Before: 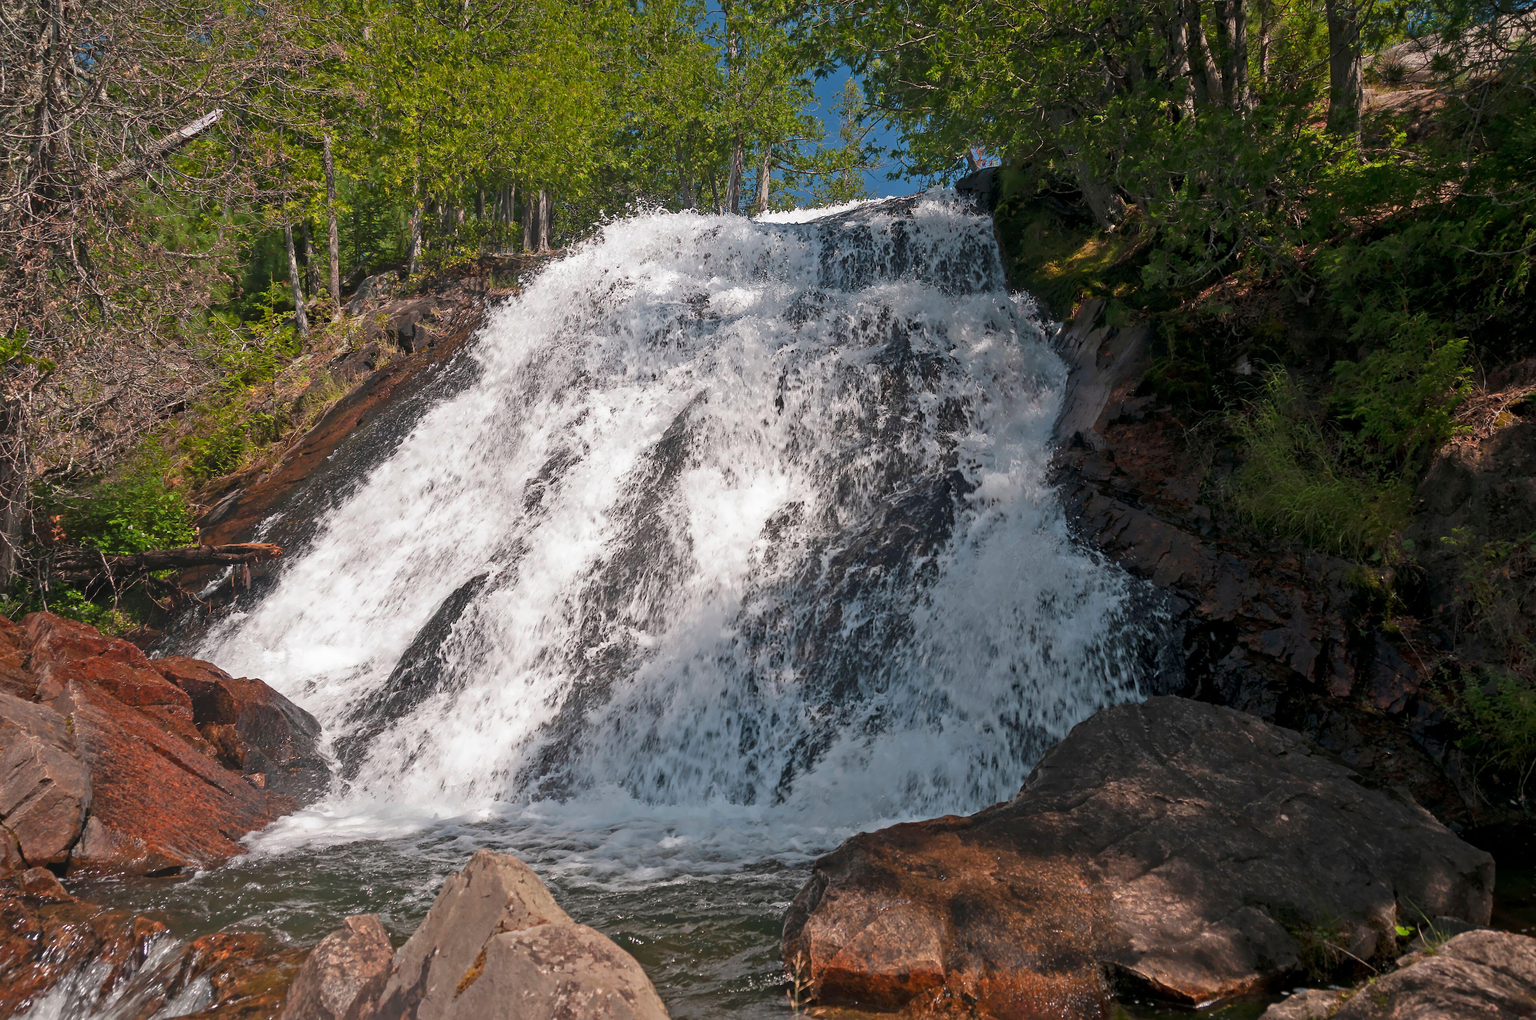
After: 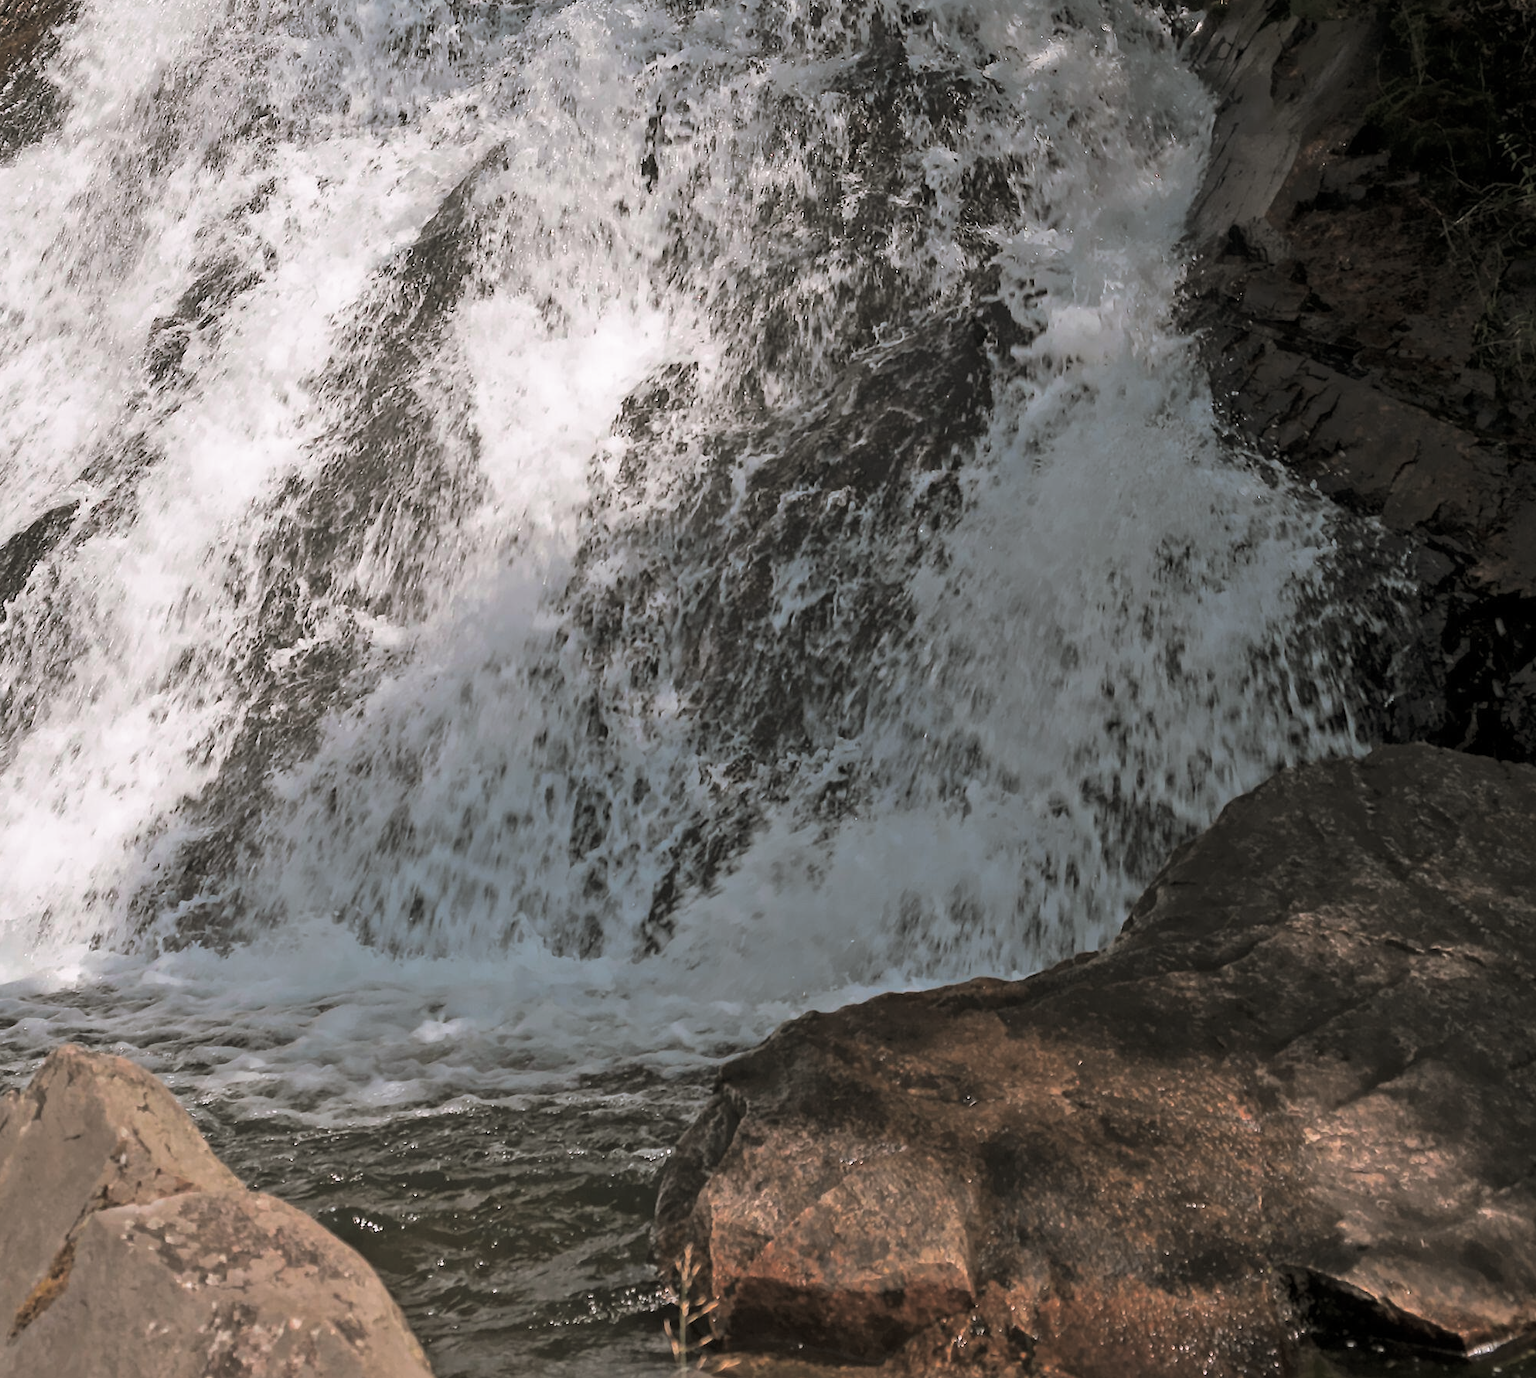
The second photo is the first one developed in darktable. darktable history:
crop and rotate: left 29.237%, top 31.152%, right 19.807%
split-toning: shadows › hue 46.8°, shadows › saturation 0.17, highlights › hue 316.8°, highlights › saturation 0.27, balance -51.82
